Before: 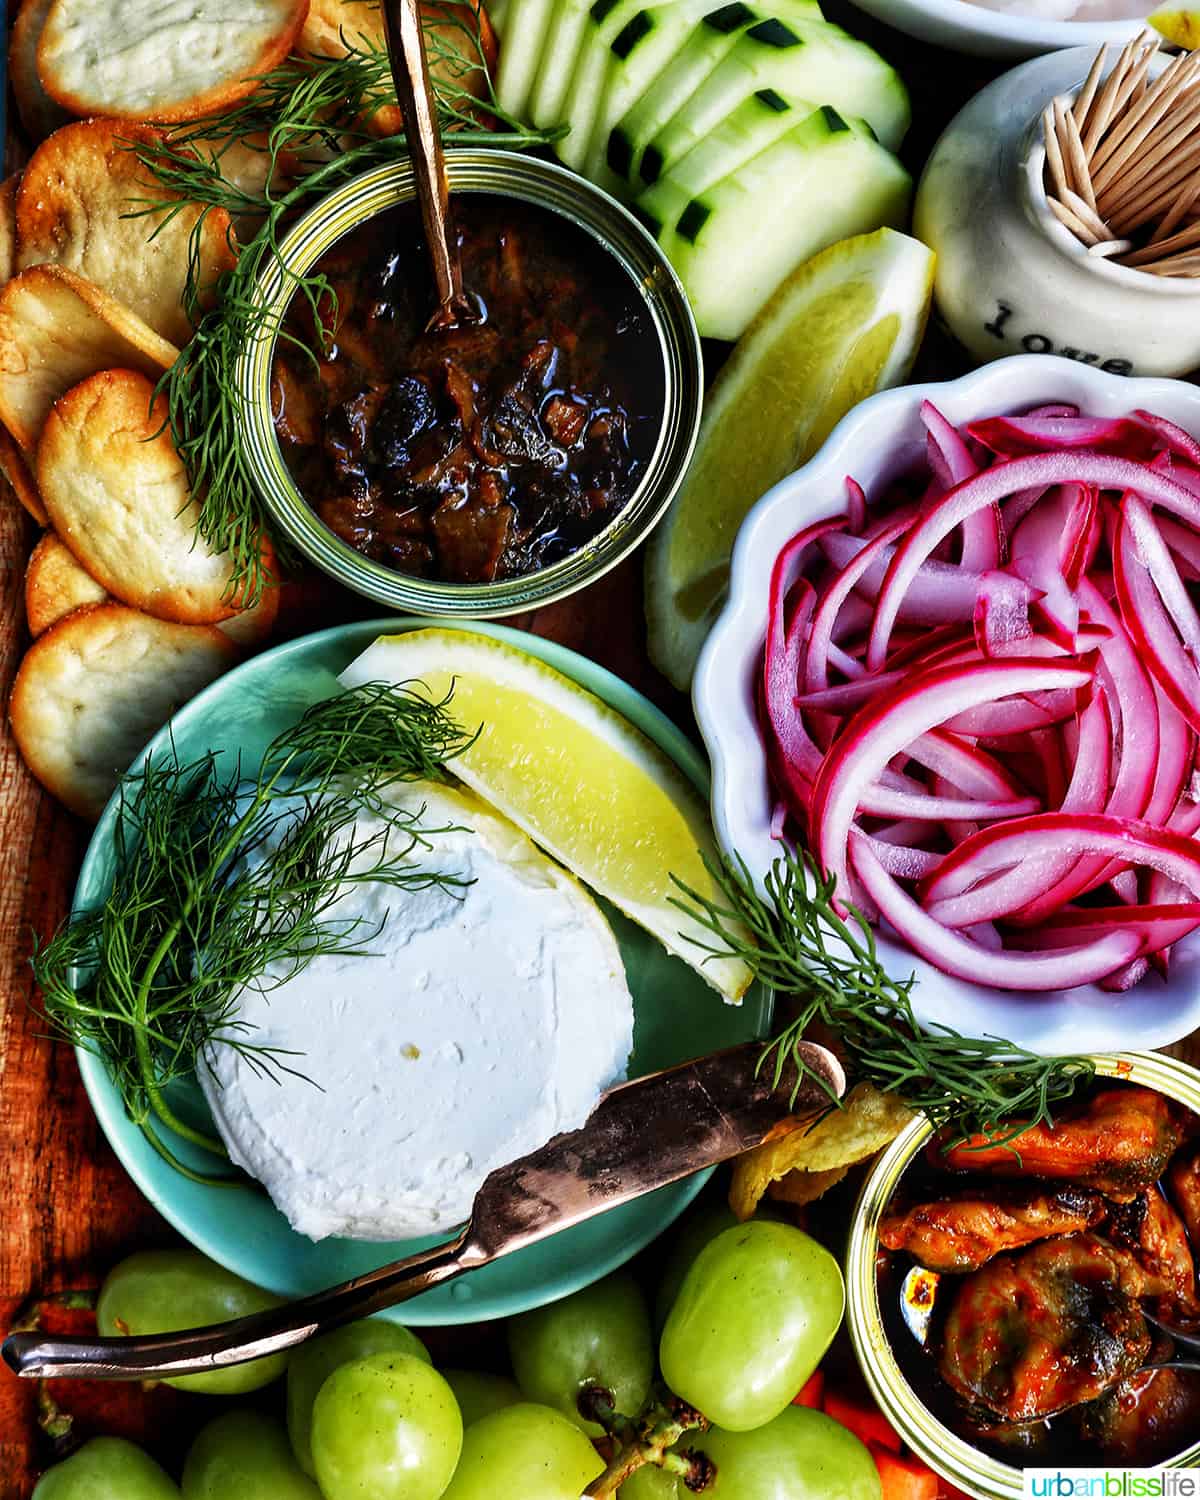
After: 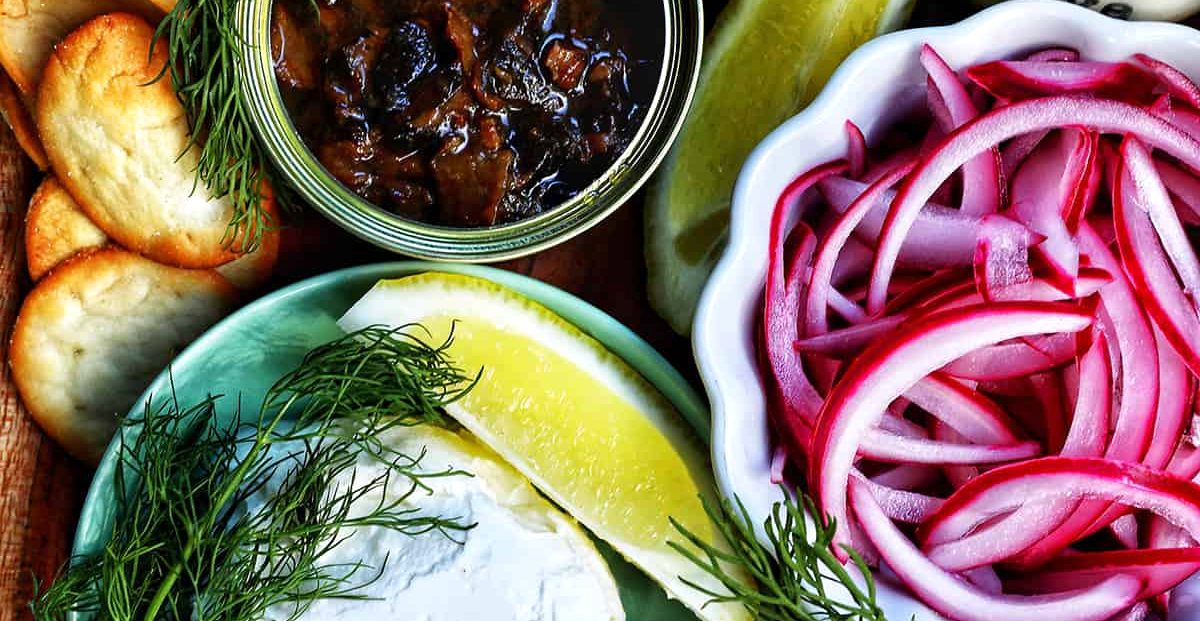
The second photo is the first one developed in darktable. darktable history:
crop and rotate: top 23.737%, bottom 34.81%
exposure: exposure 0.151 EV, compensate exposure bias true, compensate highlight preservation false
